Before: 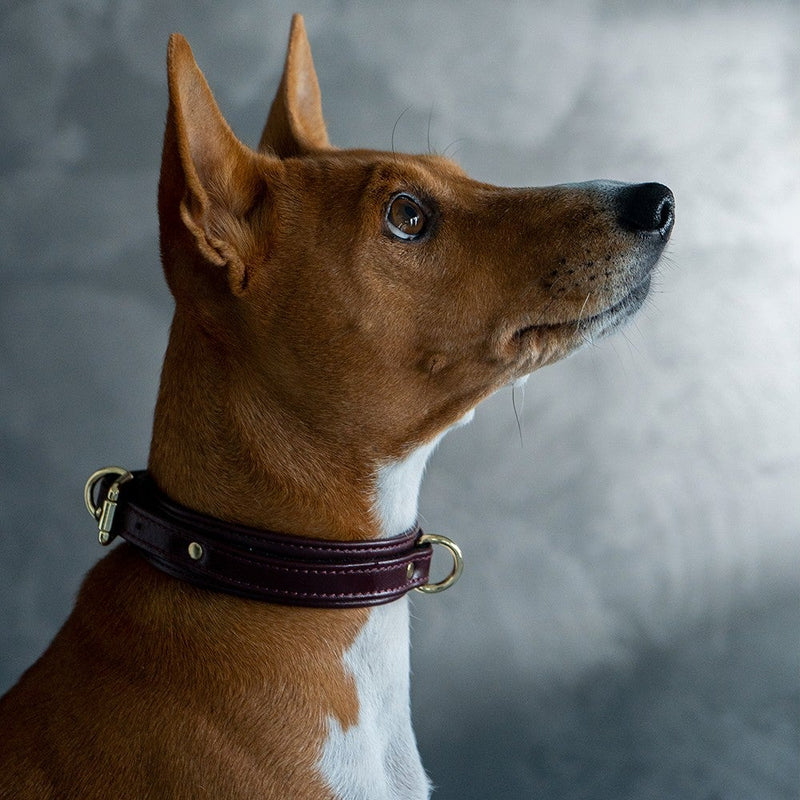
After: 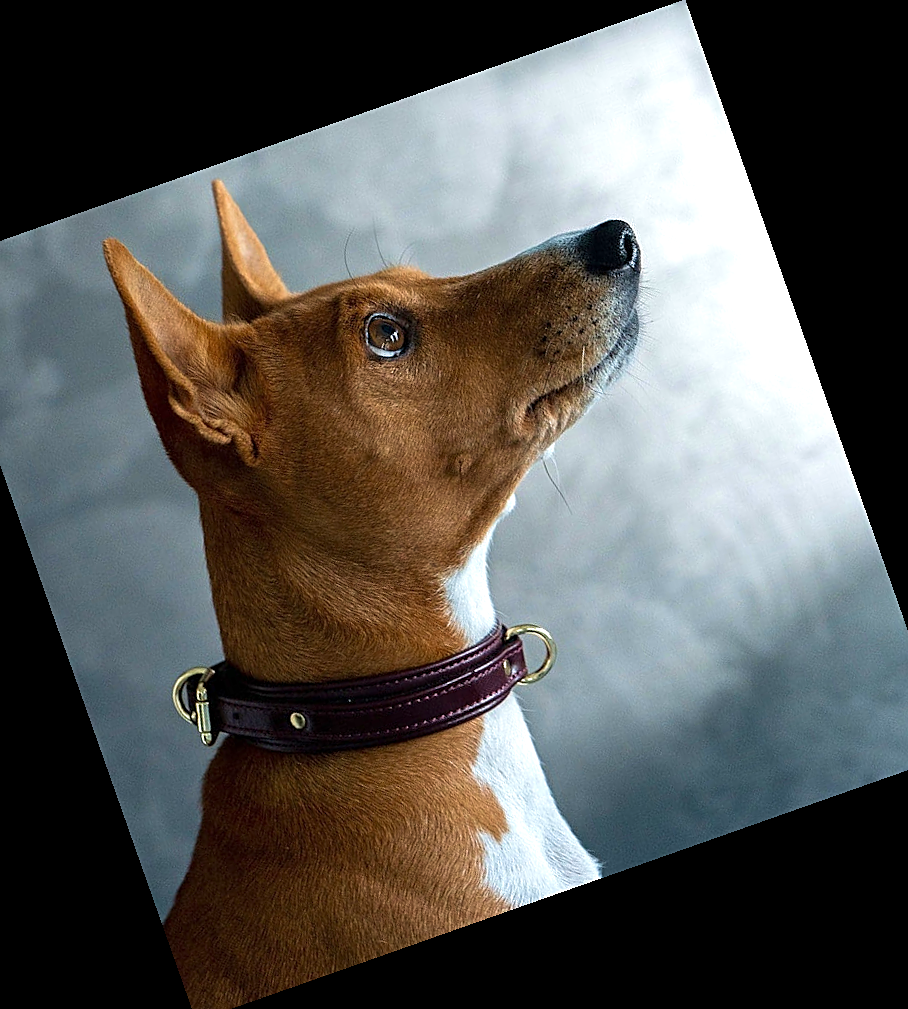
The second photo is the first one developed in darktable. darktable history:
exposure: exposure 0.574 EV, compensate highlight preservation false
velvia: on, module defaults
sharpen: on, module defaults
crop and rotate: angle 19.43°, left 6.812%, right 4.125%, bottom 1.087%
